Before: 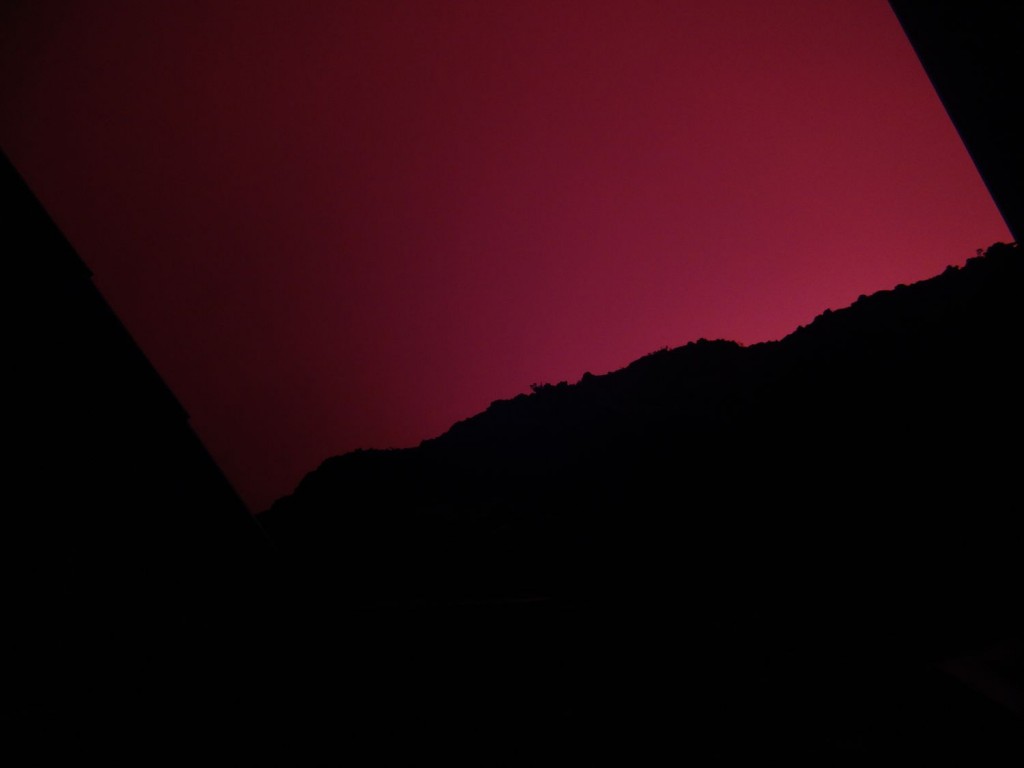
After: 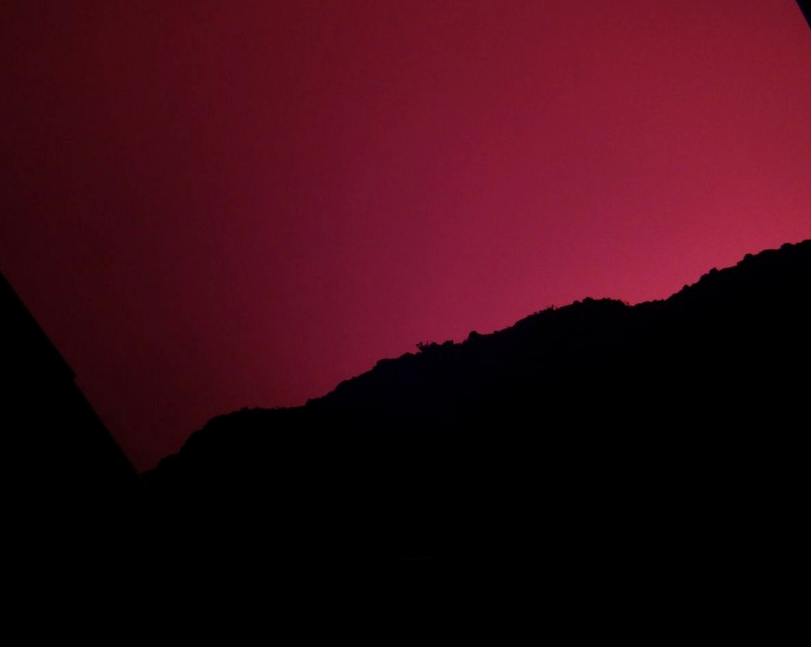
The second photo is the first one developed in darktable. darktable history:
exposure: black level correction 0.001, exposure 0.5 EV, compensate exposure bias true, compensate highlight preservation false
crop: left 11.225%, top 5.381%, right 9.565%, bottom 10.314%
